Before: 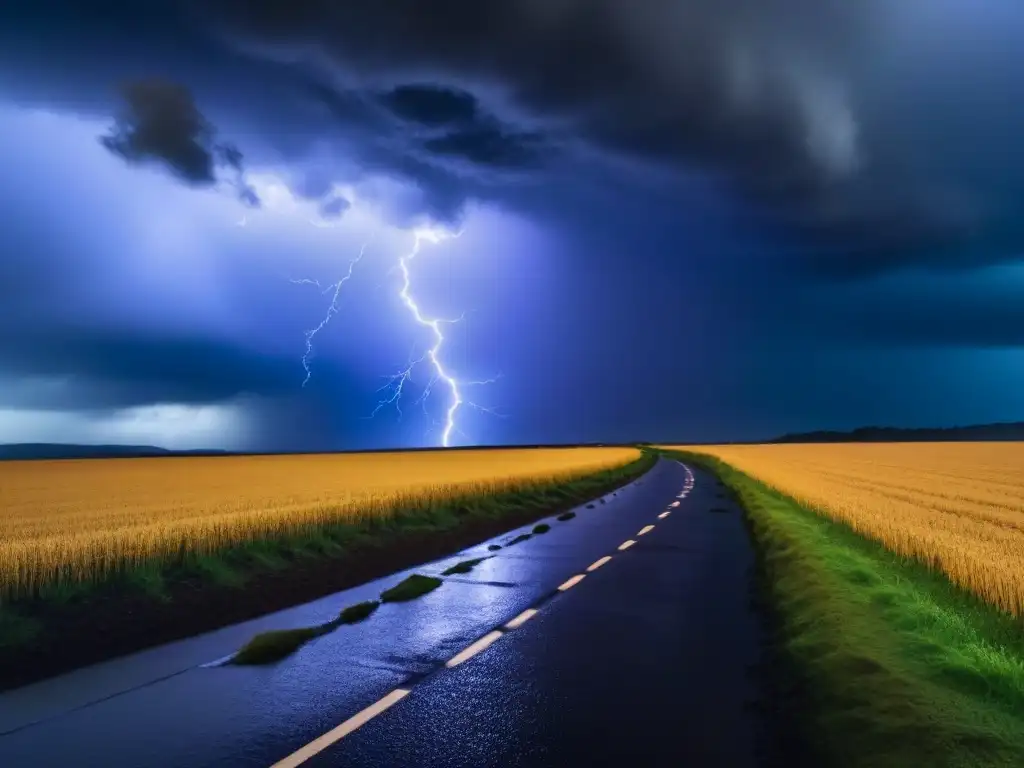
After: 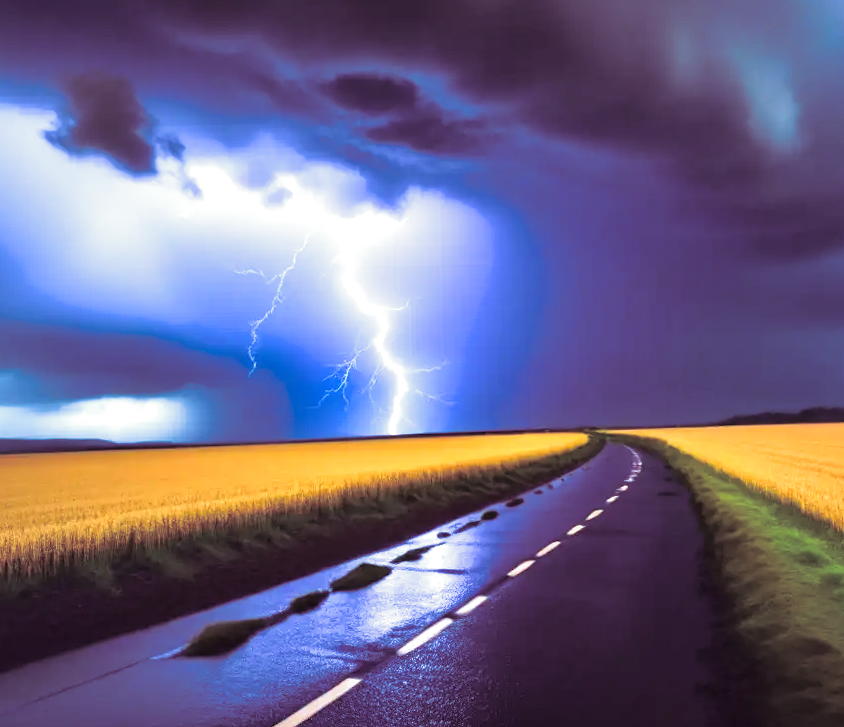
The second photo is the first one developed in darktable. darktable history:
split-toning: shadows › hue 316.8°, shadows › saturation 0.47, highlights › hue 201.6°, highlights › saturation 0, balance -41.97, compress 28.01%
crop and rotate: angle 1°, left 4.281%, top 0.642%, right 11.383%, bottom 2.486%
velvia: on, module defaults
exposure: exposure 0.935 EV, compensate highlight preservation false
